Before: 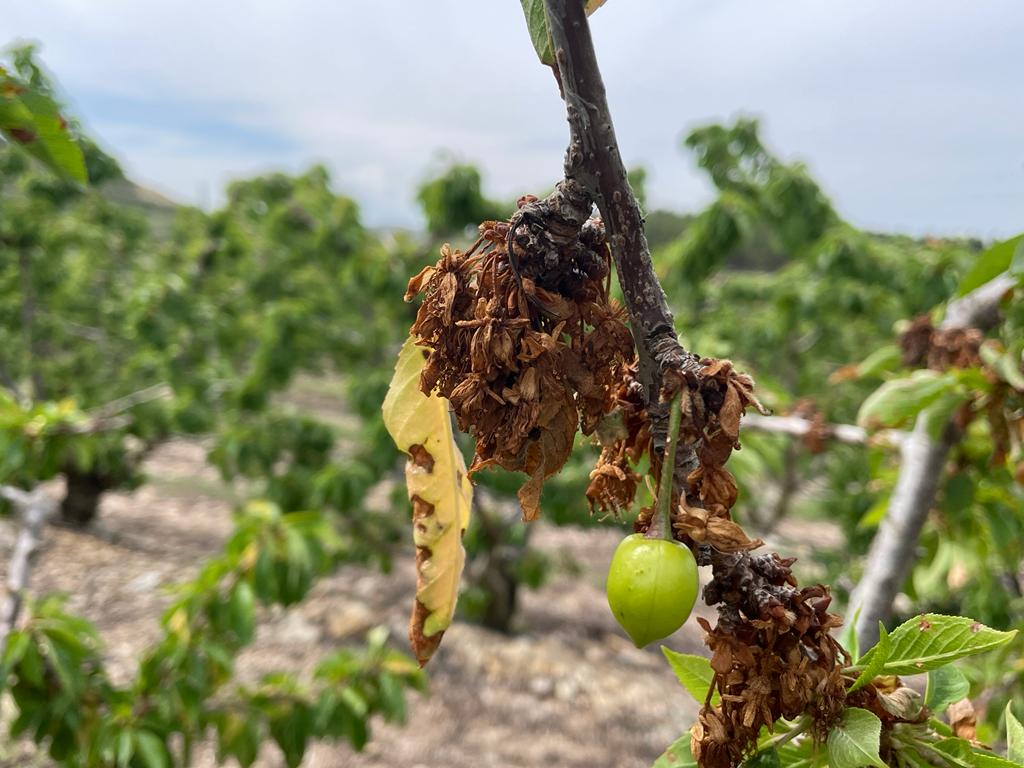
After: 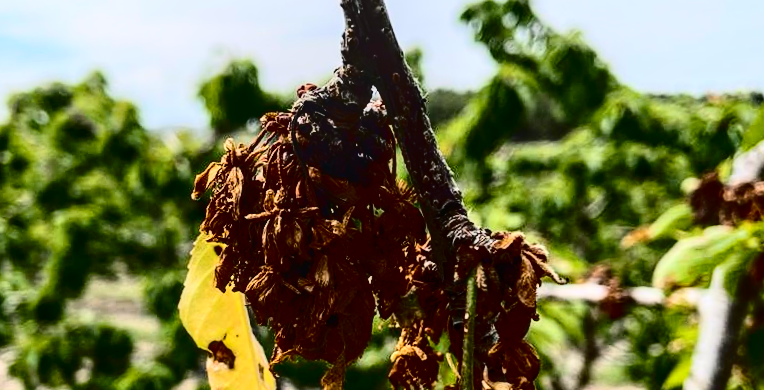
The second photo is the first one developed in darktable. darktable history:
crop: left 18.38%, top 11.092%, right 2.134%, bottom 33.217%
color balance rgb: linear chroma grading › global chroma 15%, perceptual saturation grading › global saturation 30%
fill light: exposure -2 EV, width 8.6
local contrast: on, module defaults
contrast brightness saturation: contrast 0.5, saturation -0.1
rotate and perspective: rotation -4.57°, crop left 0.054, crop right 0.944, crop top 0.087, crop bottom 0.914
exposure: compensate highlight preservation false
